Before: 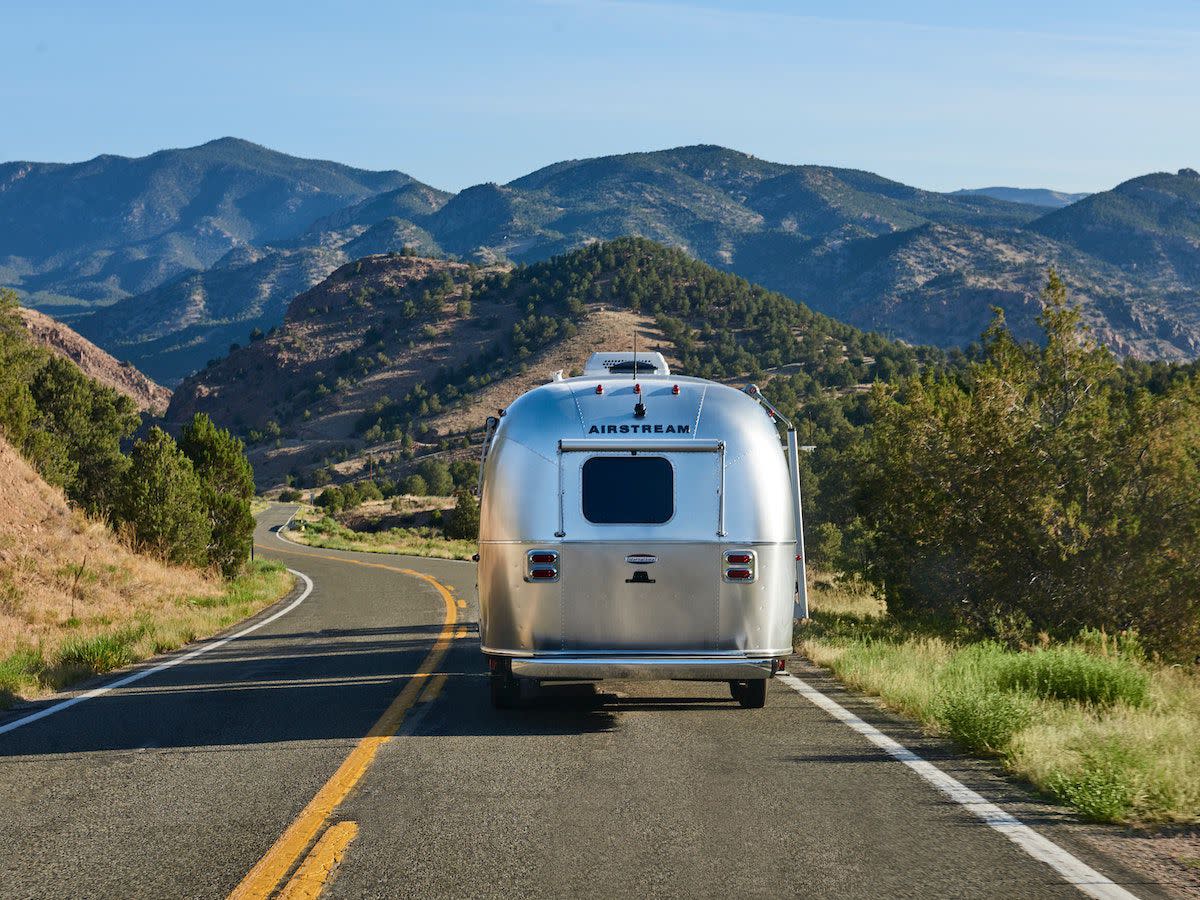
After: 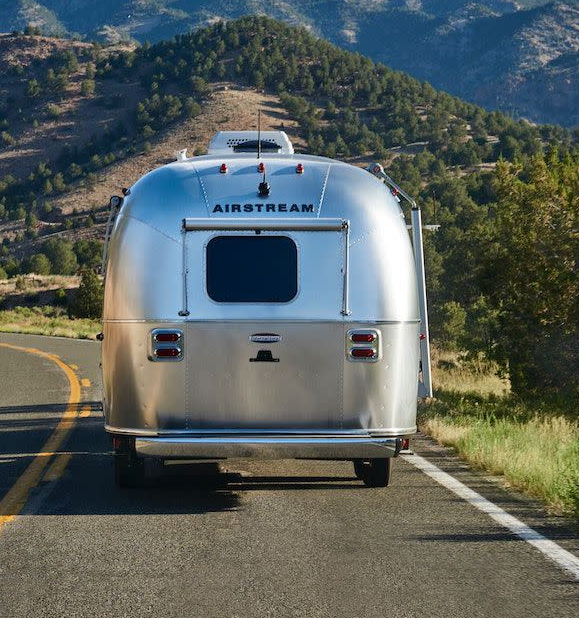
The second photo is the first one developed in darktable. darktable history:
crop: left 31.379%, top 24.658%, right 20.326%, bottom 6.628%
white balance: emerald 1
